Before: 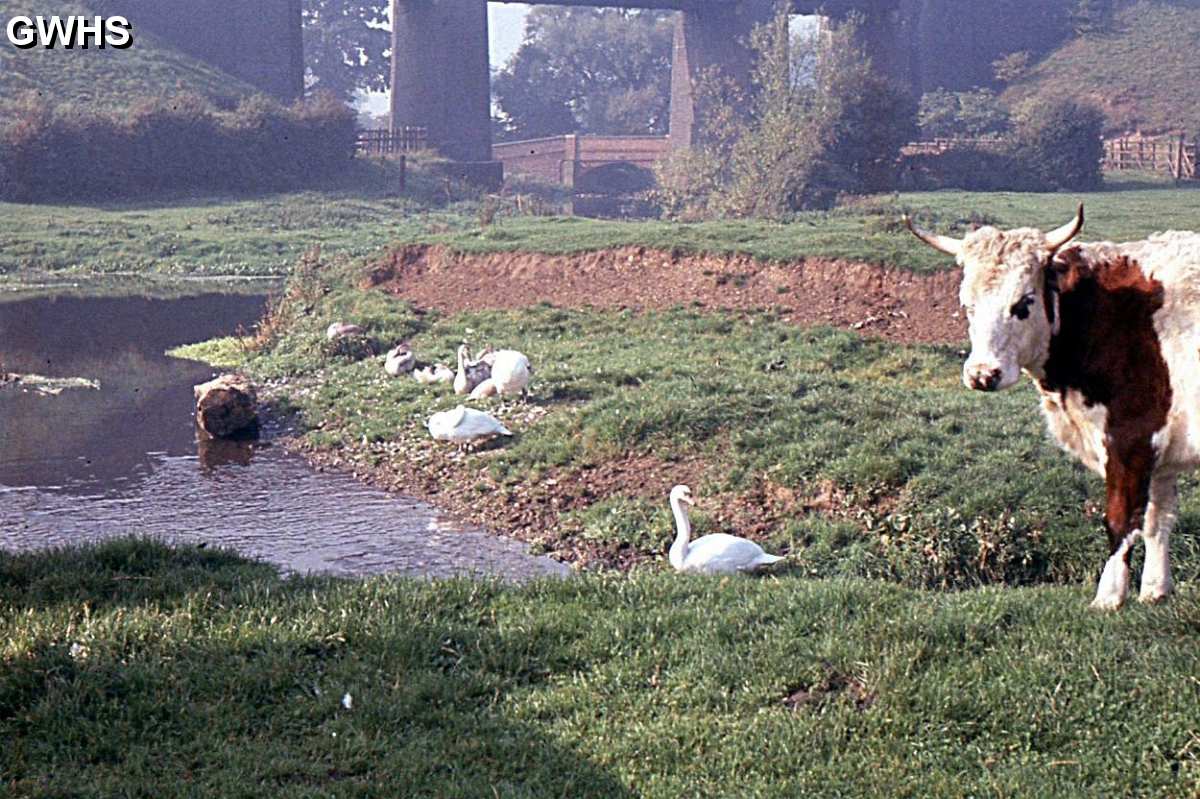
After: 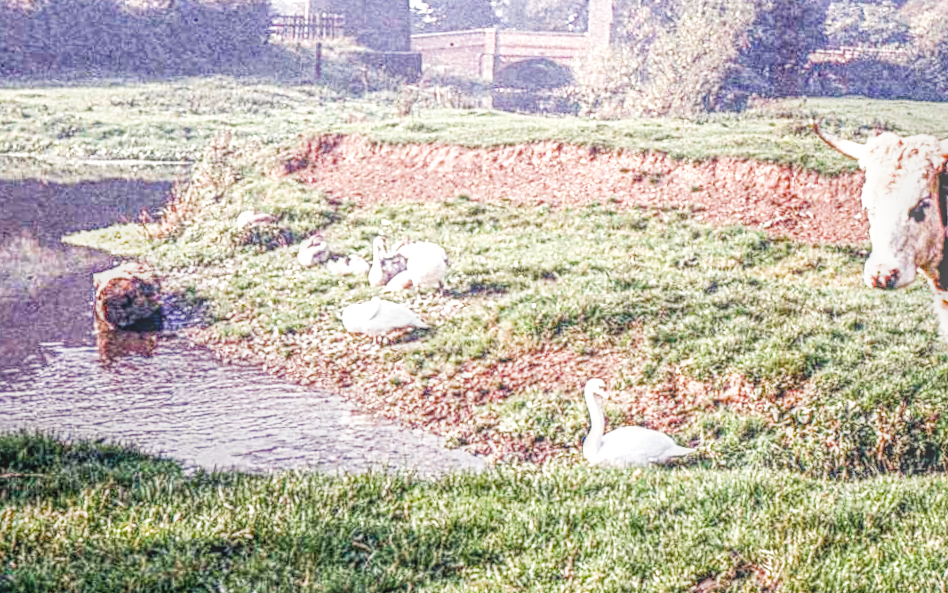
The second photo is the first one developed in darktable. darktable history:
crop and rotate: left 10.071%, top 10.071%, right 10.02%, bottom 10.02%
tone equalizer: on, module defaults
exposure: exposure 1.5 EV, compensate highlight preservation false
white balance: red 1.045, blue 0.932
local contrast: highlights 0%, shadows 0%, detail 200%, midtone range 0.25
rotate and perspective: rotation 0.679°, lens shift (horizontal) 0.136, crop left 0.009, crop right 0.991, crop top 0.078, crop bottom 0.95
sigmoid: contrast 1.8
